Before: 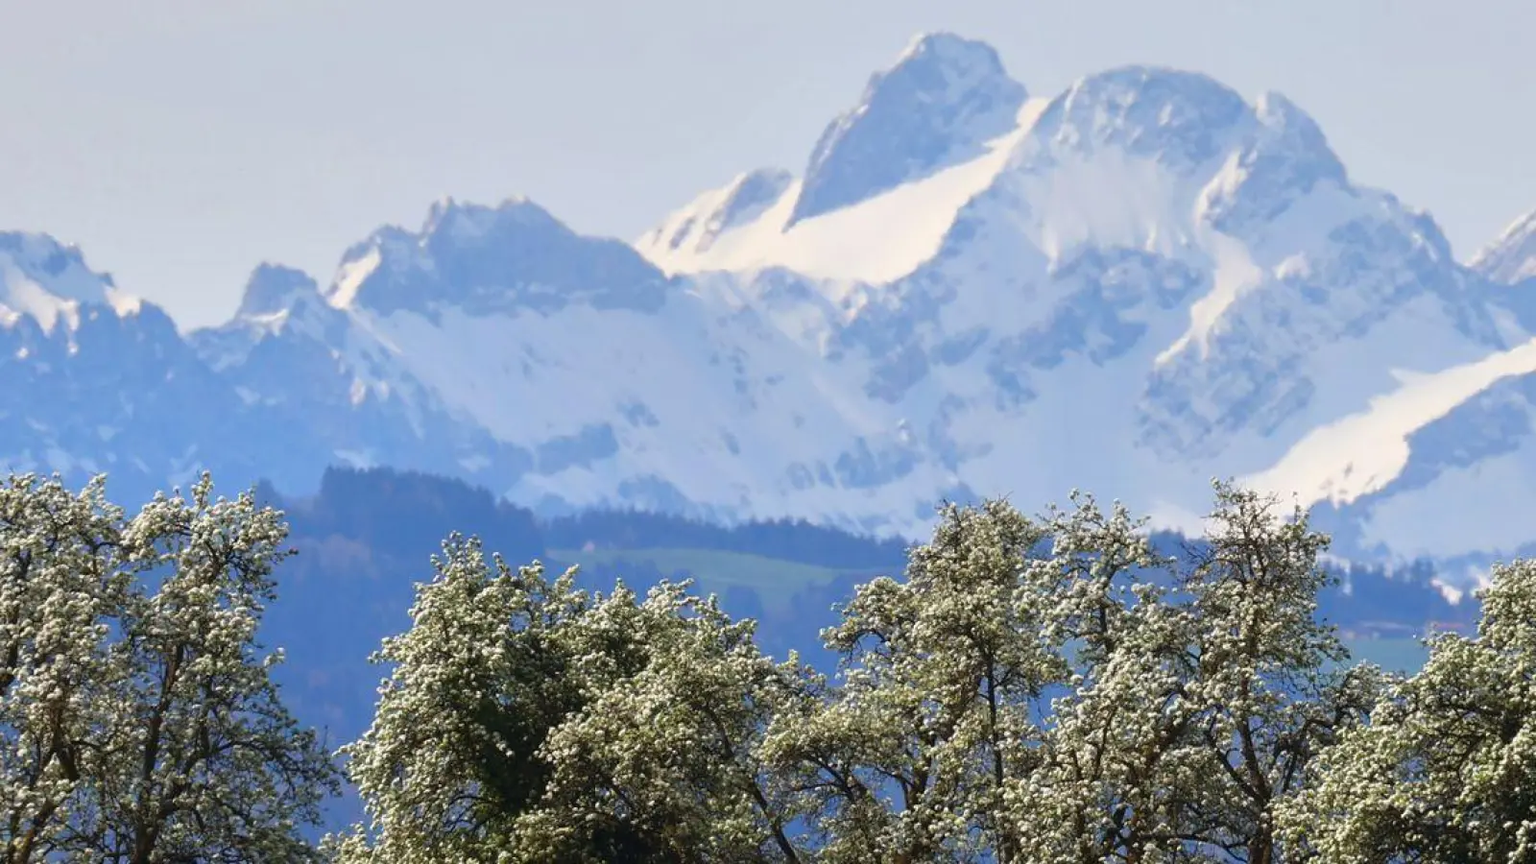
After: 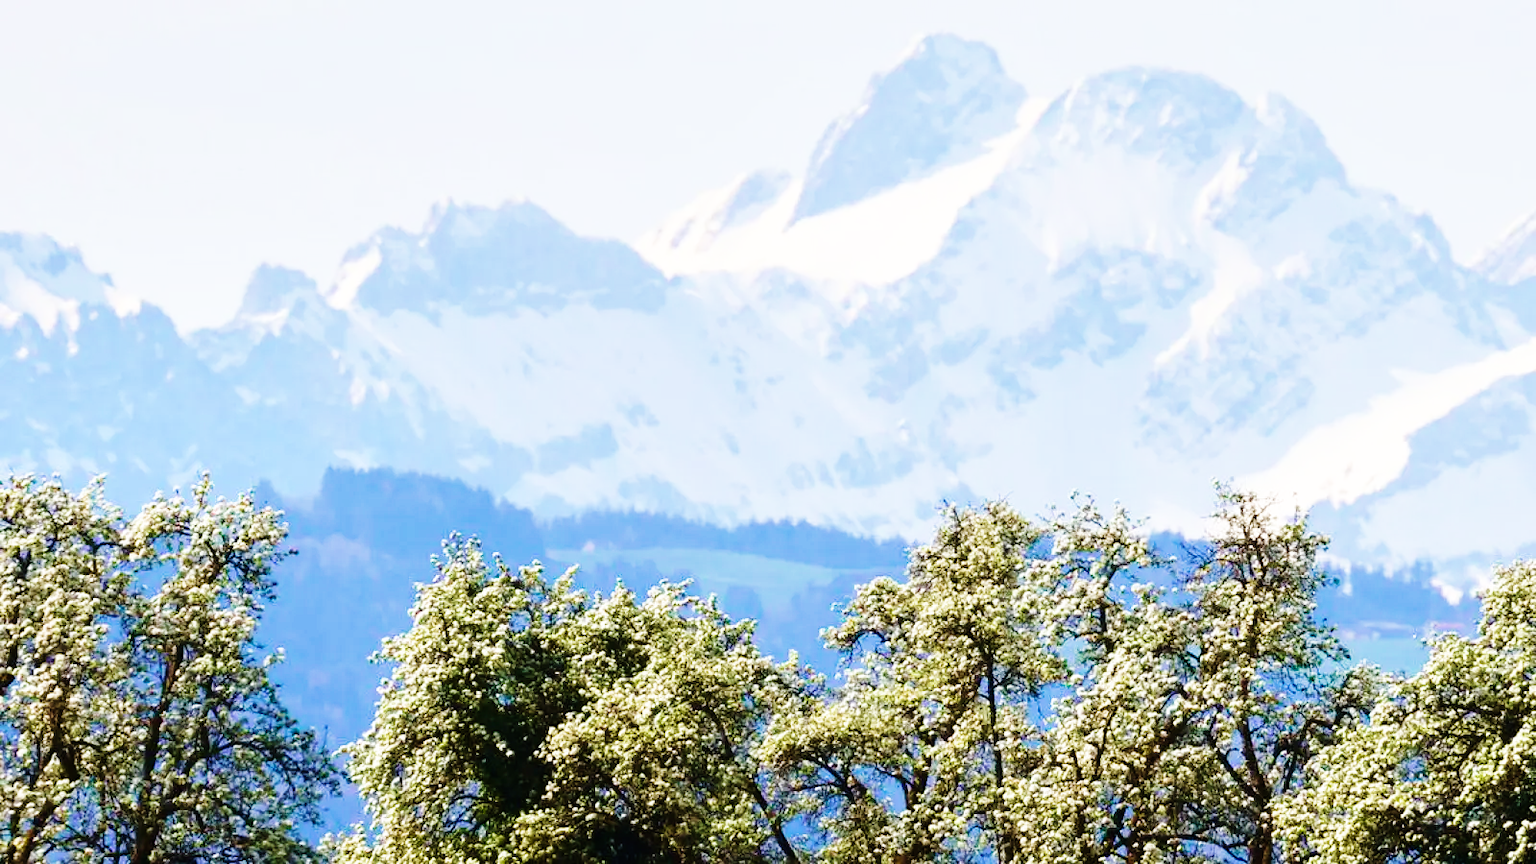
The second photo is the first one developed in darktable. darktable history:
velvia: strength 55.94%
tone equalizer: edges refinement/feathering 500, mask exposure compensation -1.57 EV, preserve details no
base curve: curves: ch0 [(0, 0) (0, 0) (0.002, 0.001) (0.008, 0.003) (0.019, 0.011) (0.037, 0.037) (0.064, 0.11) (0.102, 0.232) (0.152, 0.379) (0.216, 0.524) (0.296, 0.665) (0.394, 0.789) (0.512, 0.881) (0.651, 0.945) (0.813, 0.986) (1, 1)], preserve colors none
